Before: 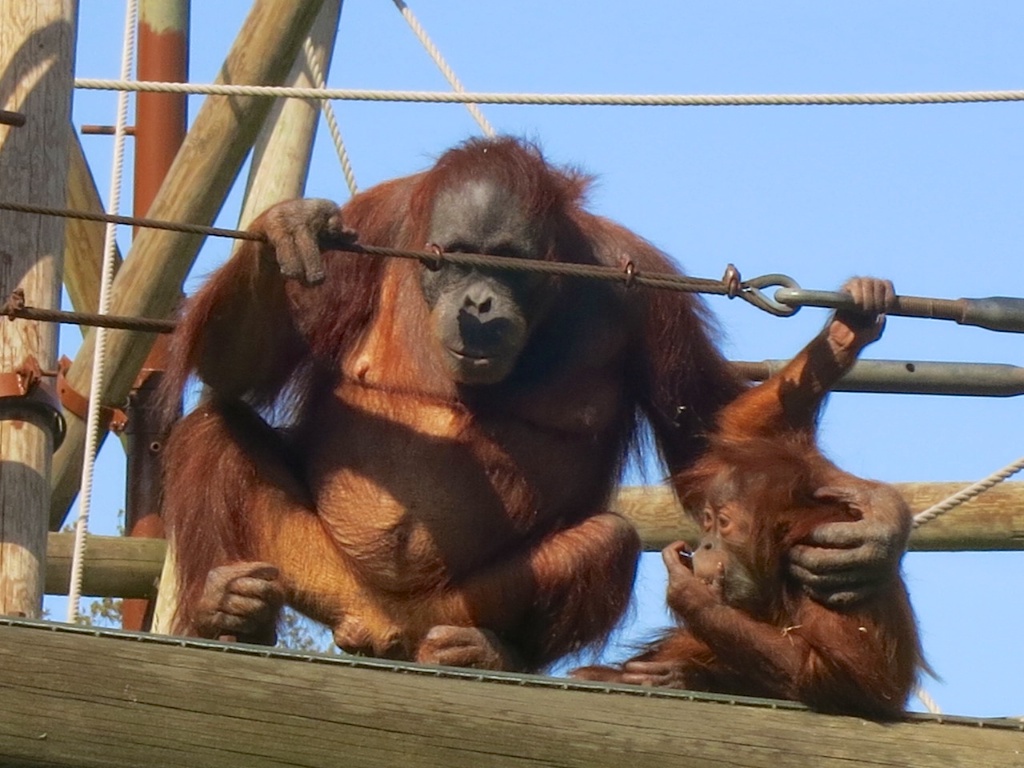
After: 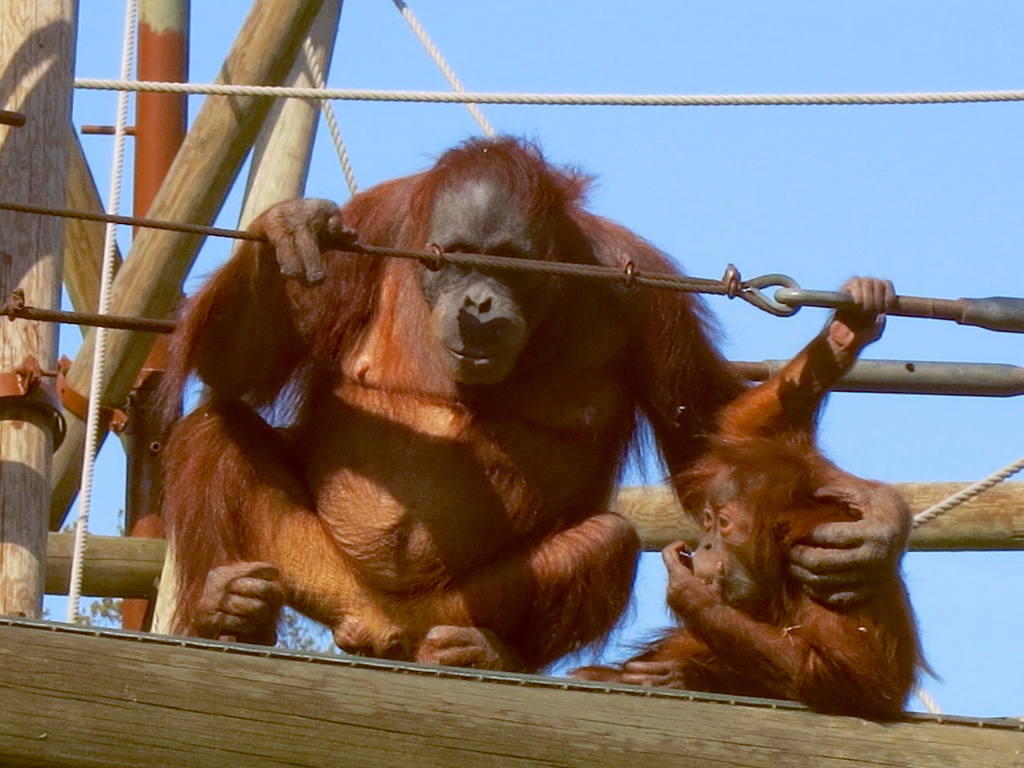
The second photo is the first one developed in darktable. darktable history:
color balance: lift [1, 1.015, 1.004, 0.985], gamma [1, 0.958, 0.971, 1.042], gain [1, 0.956, 0.977, 1.044]
color balance rgb: global vibrance 6.81%, saturation formula JzAzBz (2021)
